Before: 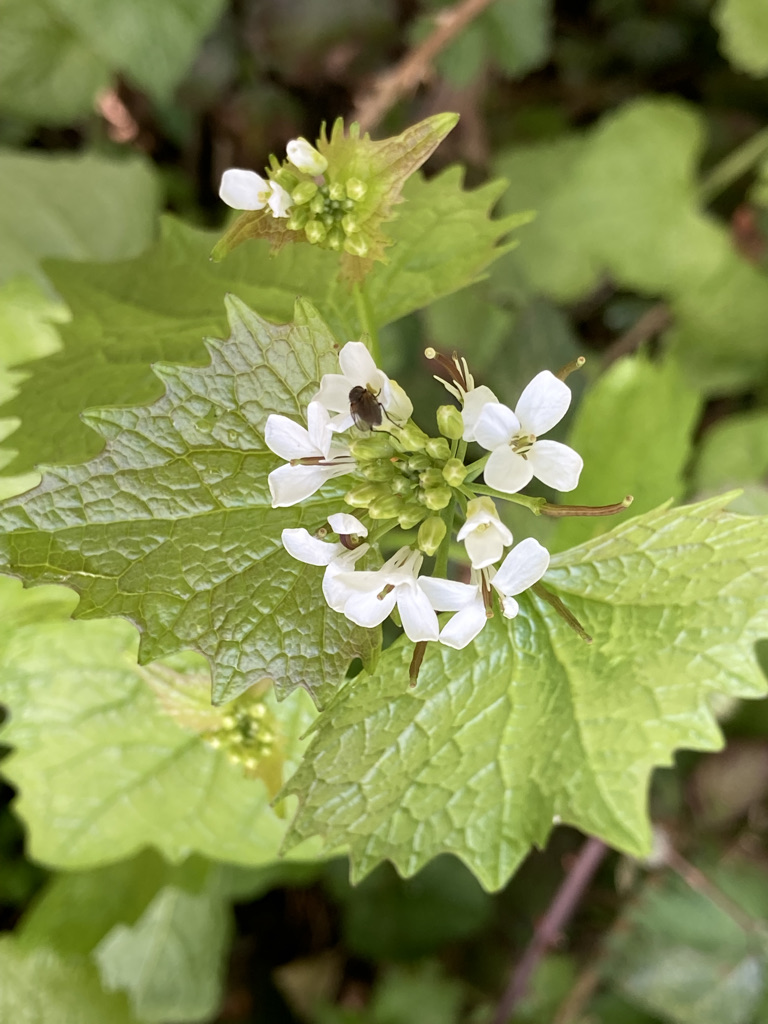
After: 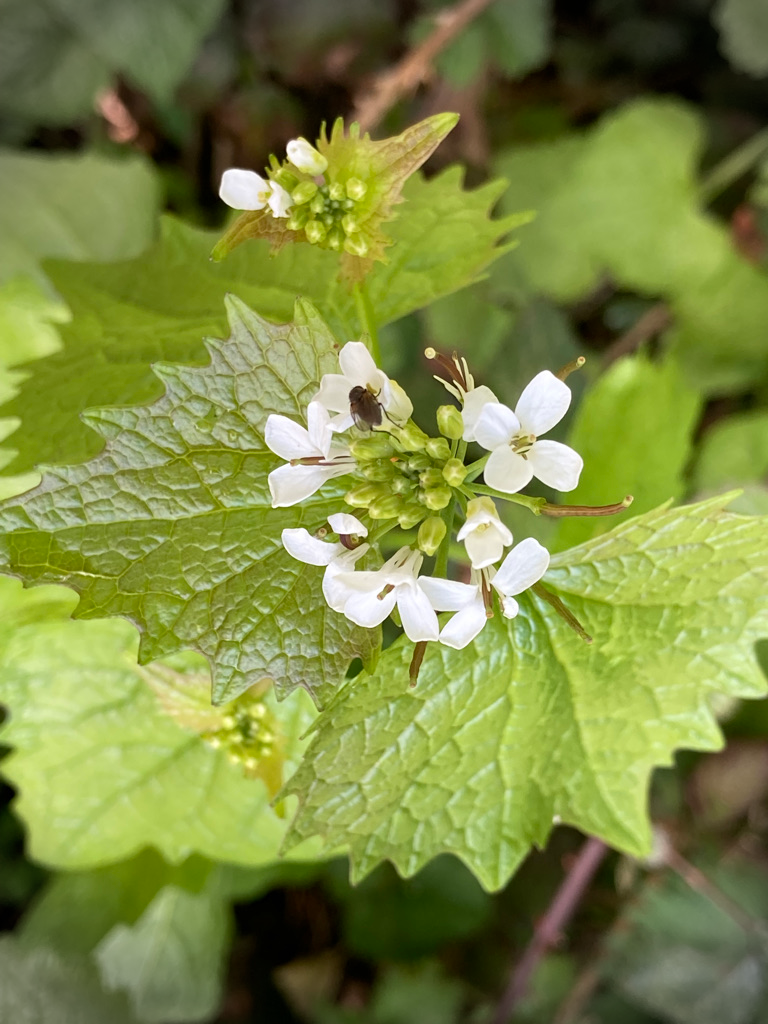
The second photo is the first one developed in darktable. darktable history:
vignetting: fall-off start 88.15%, fall-off radius 25.2%
